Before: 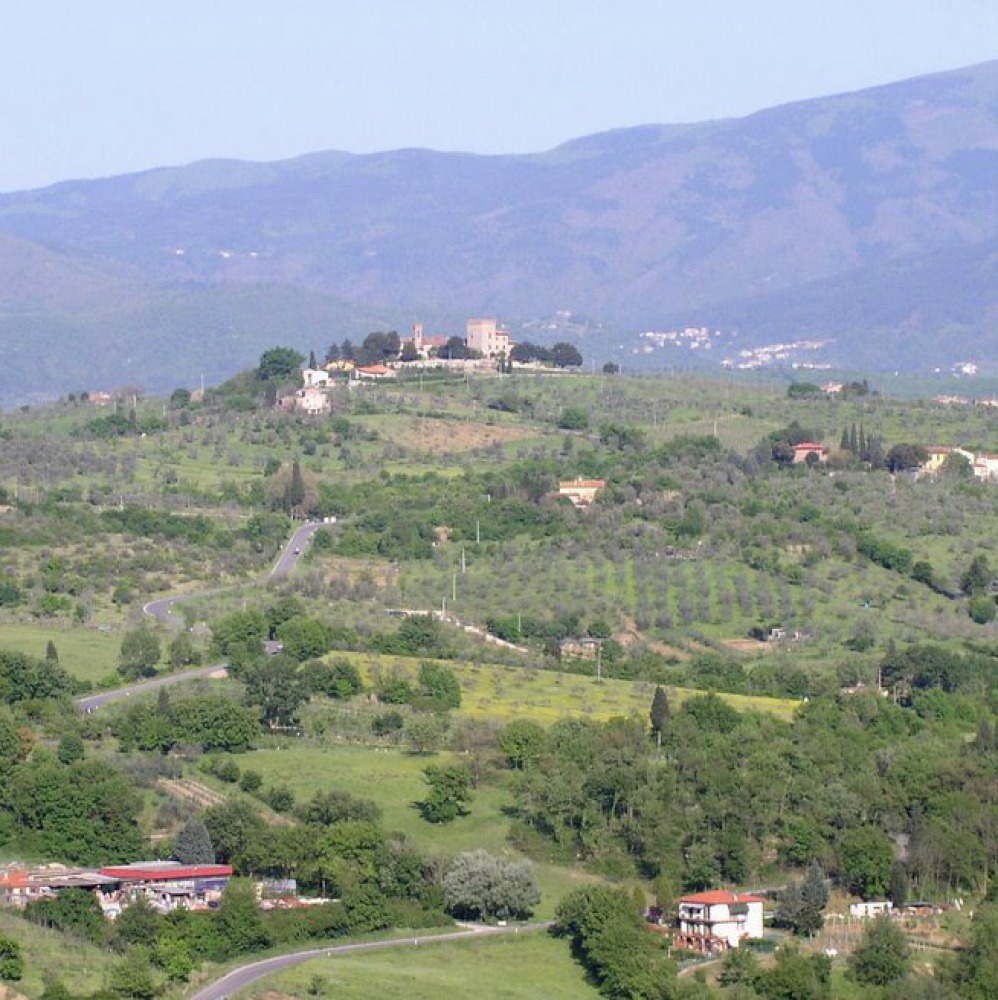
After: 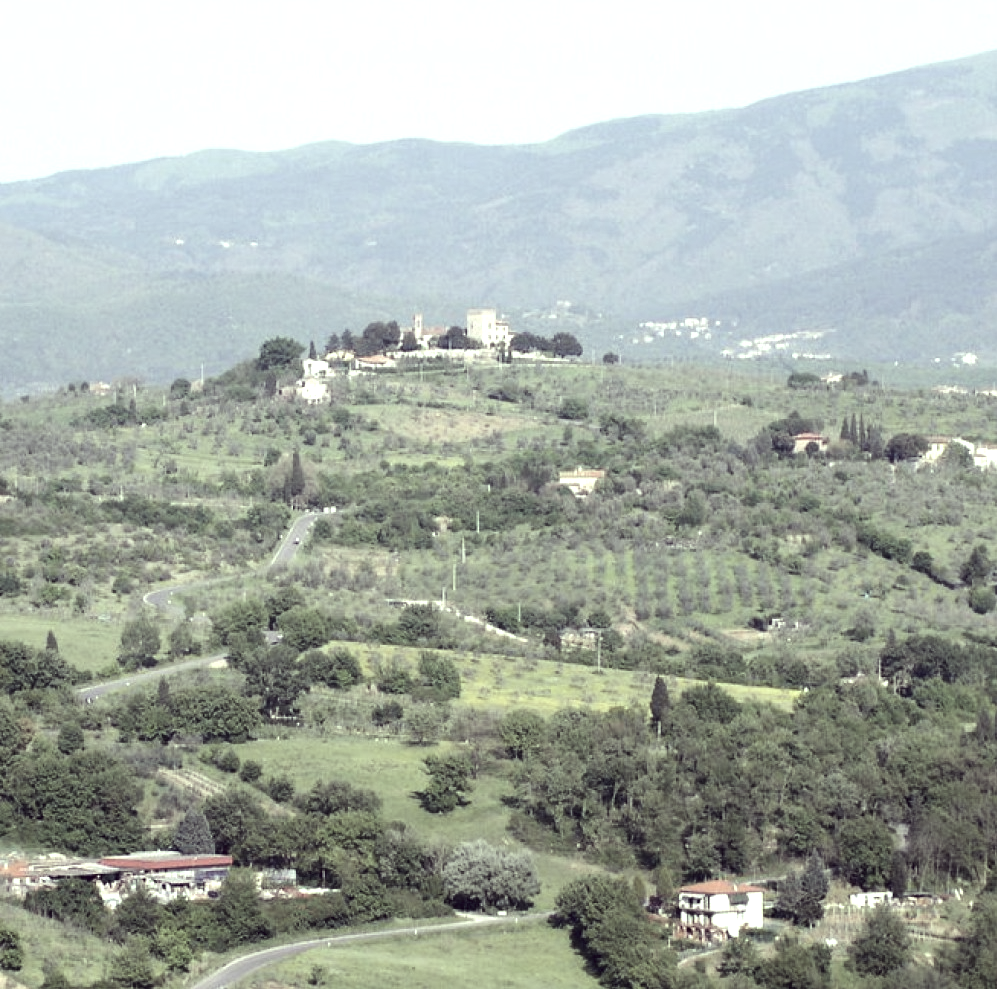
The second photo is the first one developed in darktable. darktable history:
tone equalizer: -8 EV -0.75 EV, -7 EV -0.7 EV, -6 EV -0.6 EV, -5 EV -0.4 EV, -3 EV 0.4 EV, -2 EV 0.6 EV, -1 EV 0.7 EV, +0 EV 0.75 EV, edges refinement/feathering 500, mask exposure compensation -1.57 EV, preserve details no
crop: top 1.049%, right 0.001%
color correction: highlights a* -20.17, highlights b* 20.27, shadows a* 20.03, shadows b* -20.46, saturation 0.43
